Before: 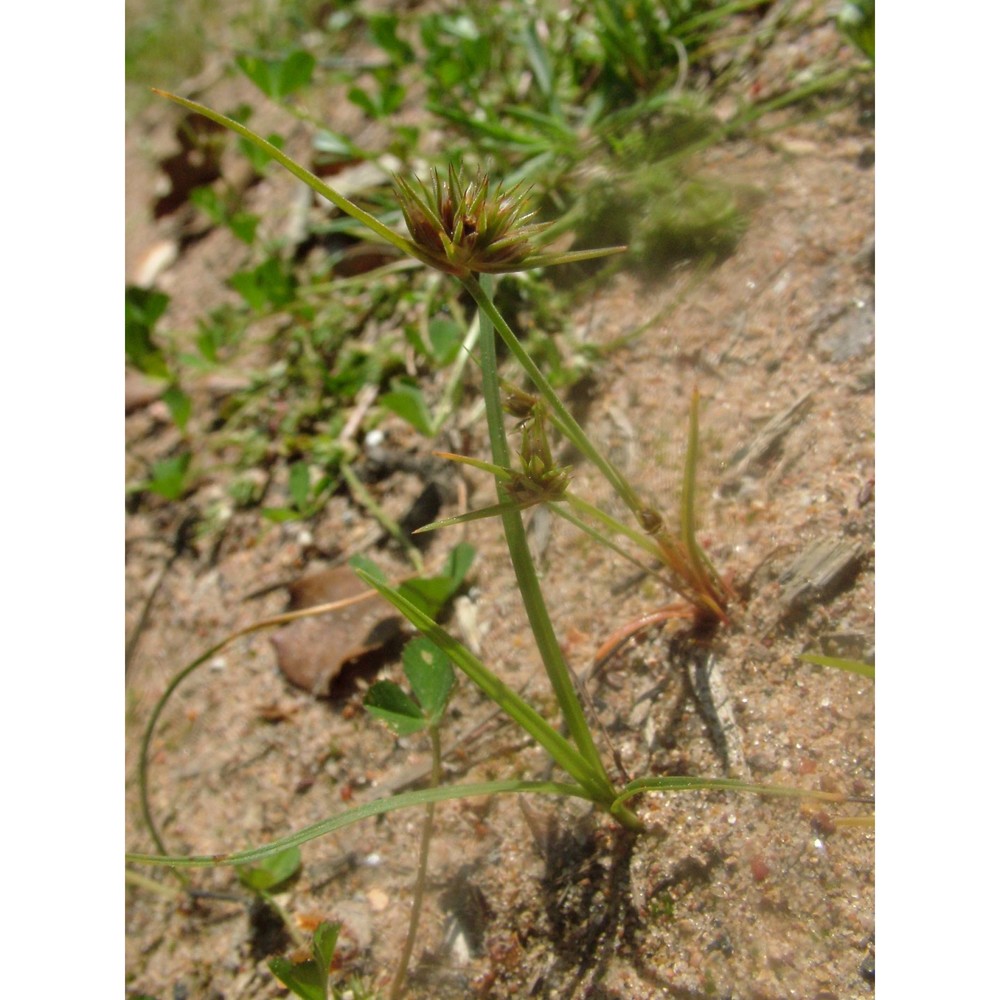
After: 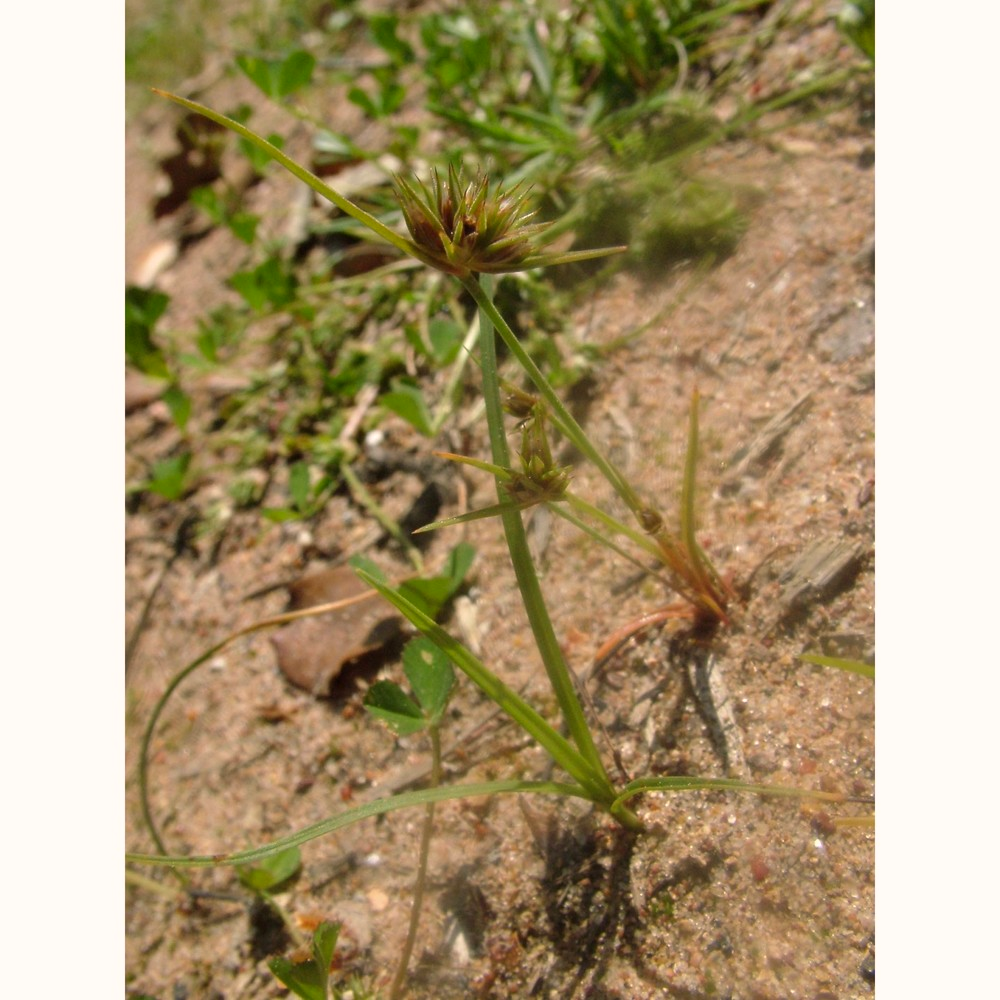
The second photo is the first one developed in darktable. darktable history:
color correction: highlights a* 5.97, highlights b* 4.75
